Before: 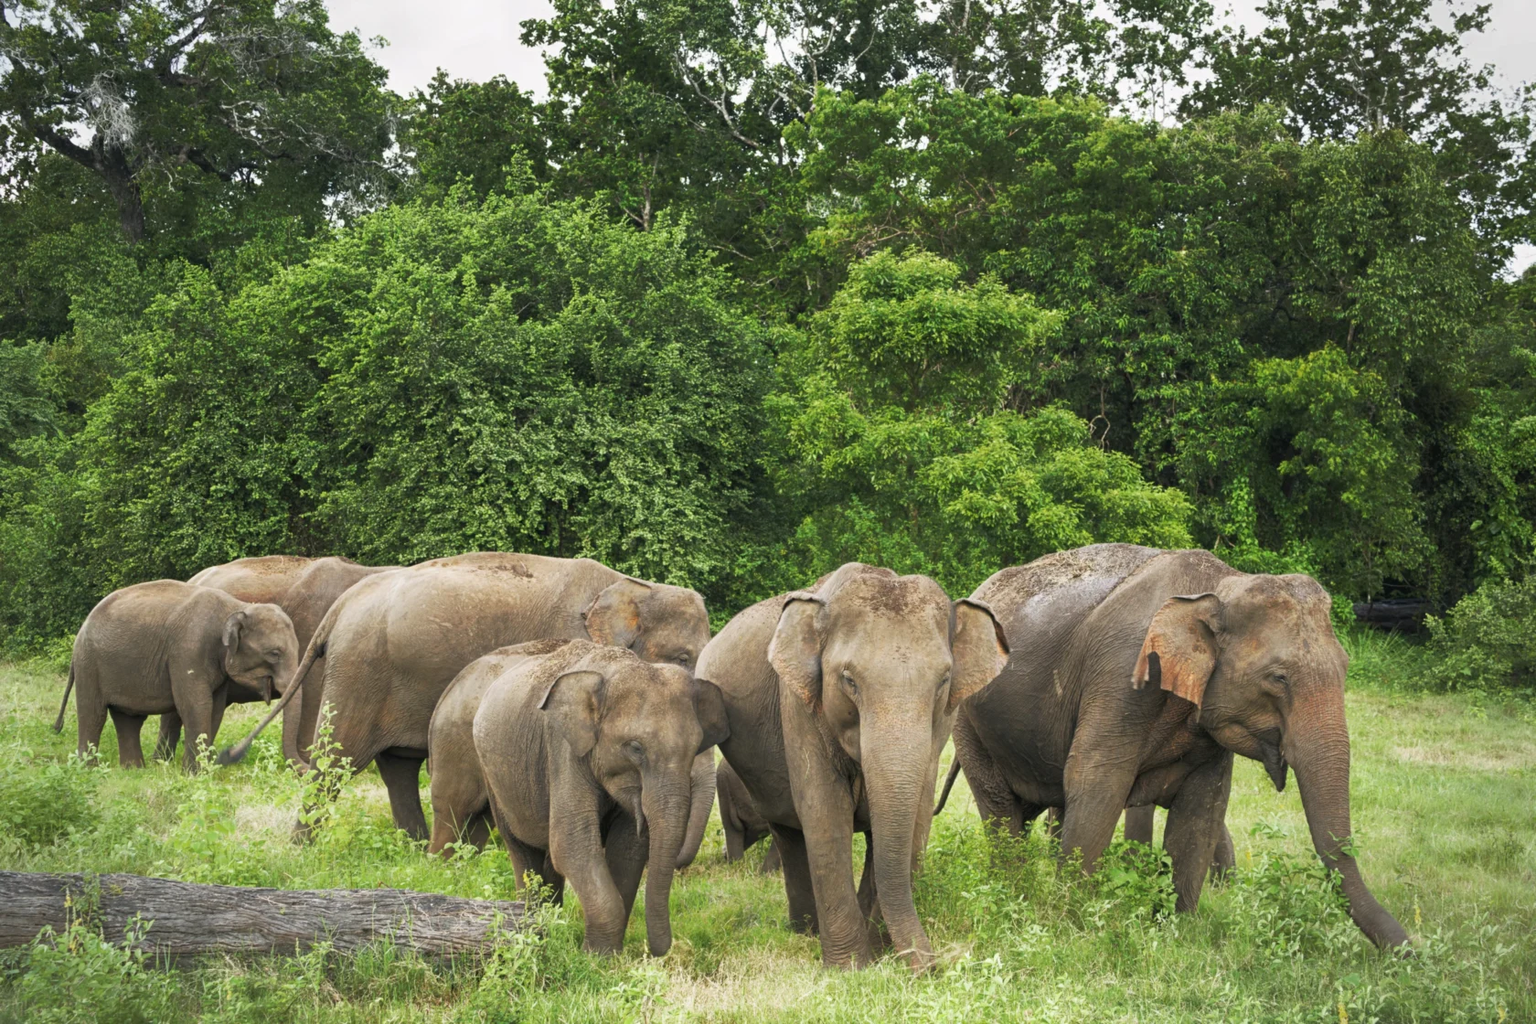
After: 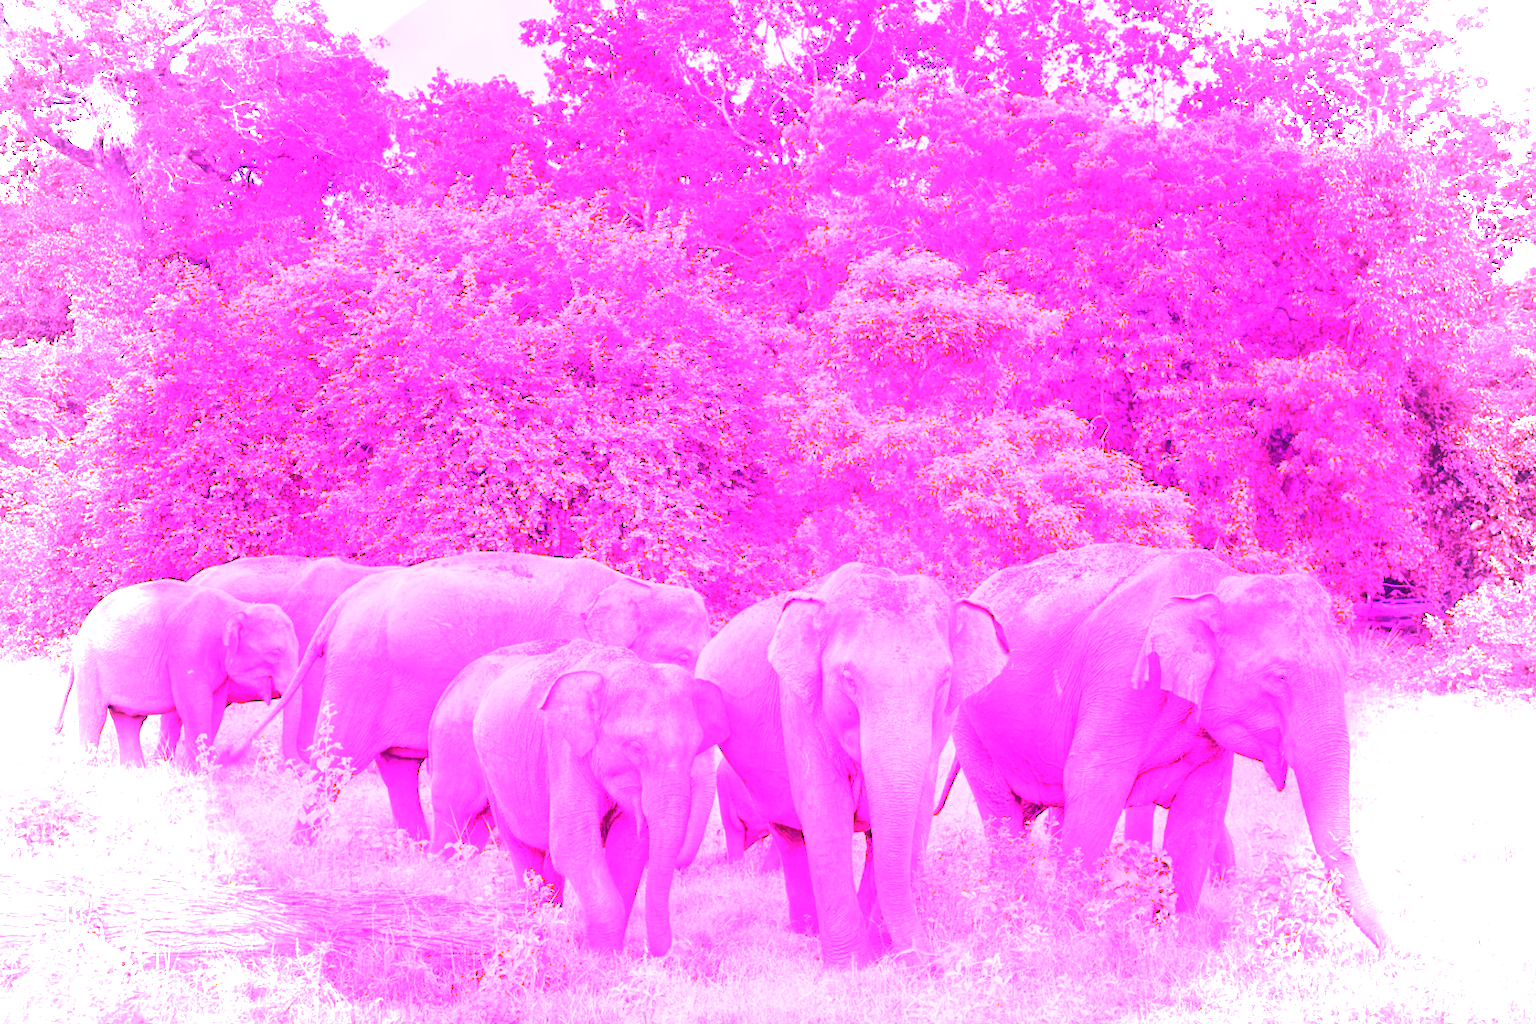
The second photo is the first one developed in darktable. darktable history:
vignetting: fall-off radius 60.92%
white balance: red 8, blue 8
